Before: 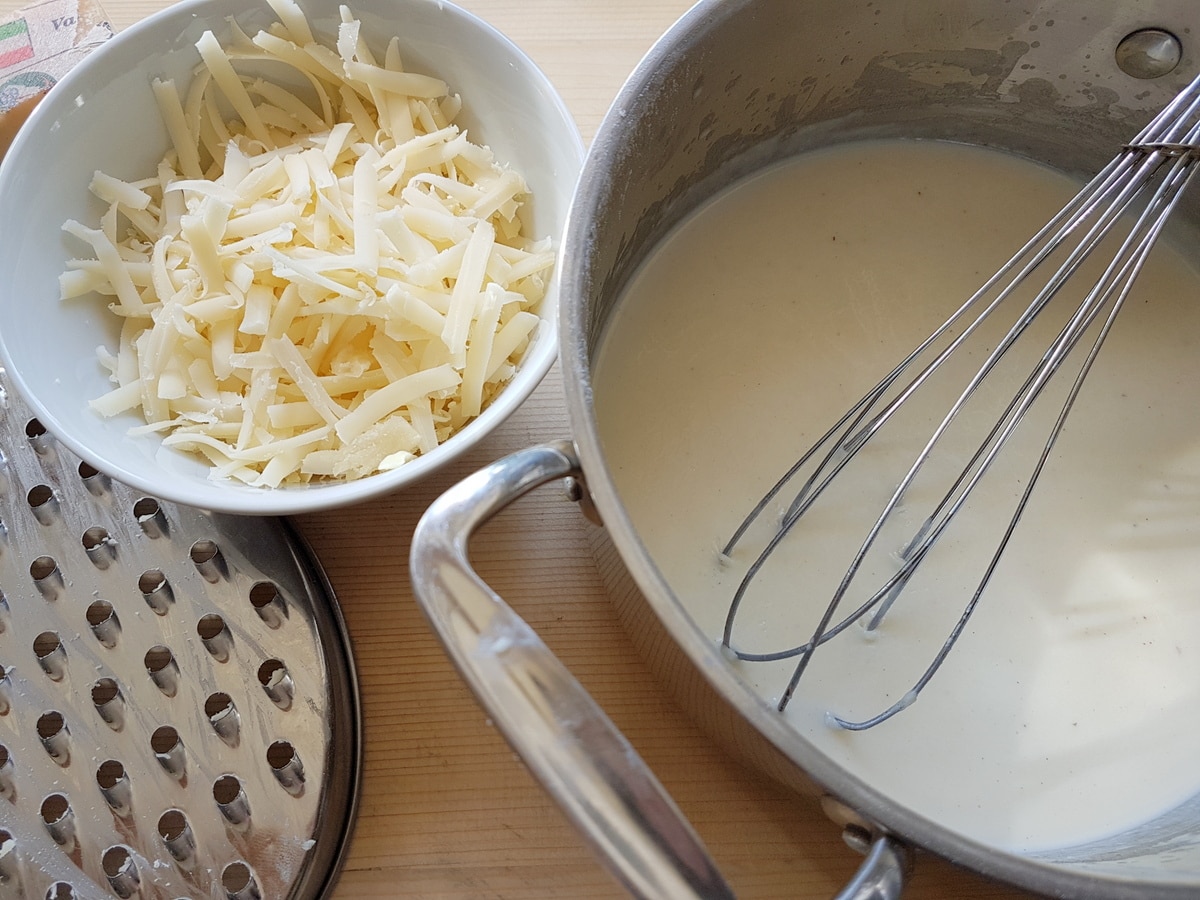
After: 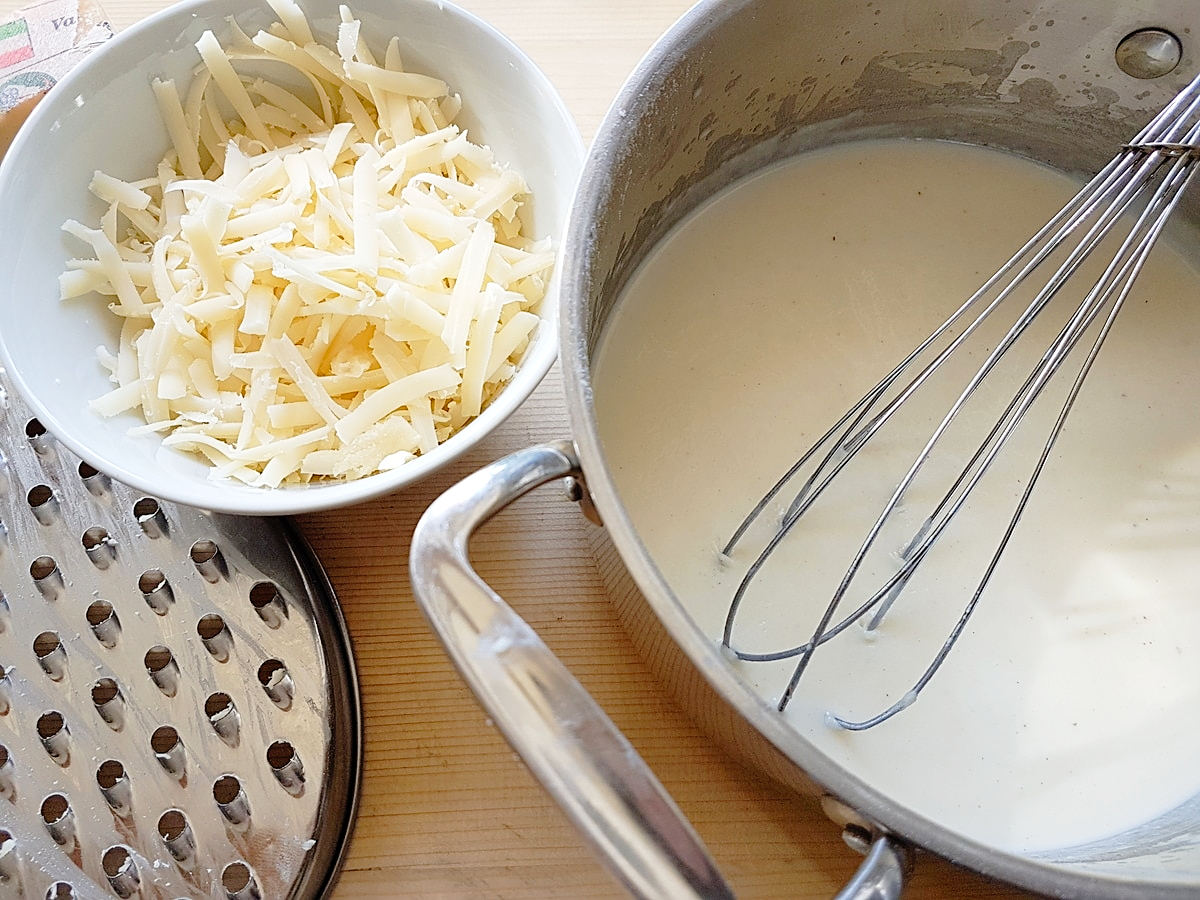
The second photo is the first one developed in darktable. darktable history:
tone curve: curves: ch0 [(0, 0) (0.003, 0.003) (0.011, 0.006) (0.025, 0.015) (0.044, 0.025) (0.069, 0.034) (0.1, 0.052) (0.136, 0.092) (0.177, 0.157) (0.224, 0.228) (0.277, 0.305) (0.335, 0.392) (0.399, 0.466) (0.468, 0.543) (0.543, 0.612) (0.623, 0.692) (0.709, 0.78) (0.801, 0.865) (0.898, 0.935) (1, 1)], preserve colors none
exposure: black level correction 0, exposure 0.2 EV, compensate exposure bias true, compensate highlight preservation false
sharpen: on, module defaults
